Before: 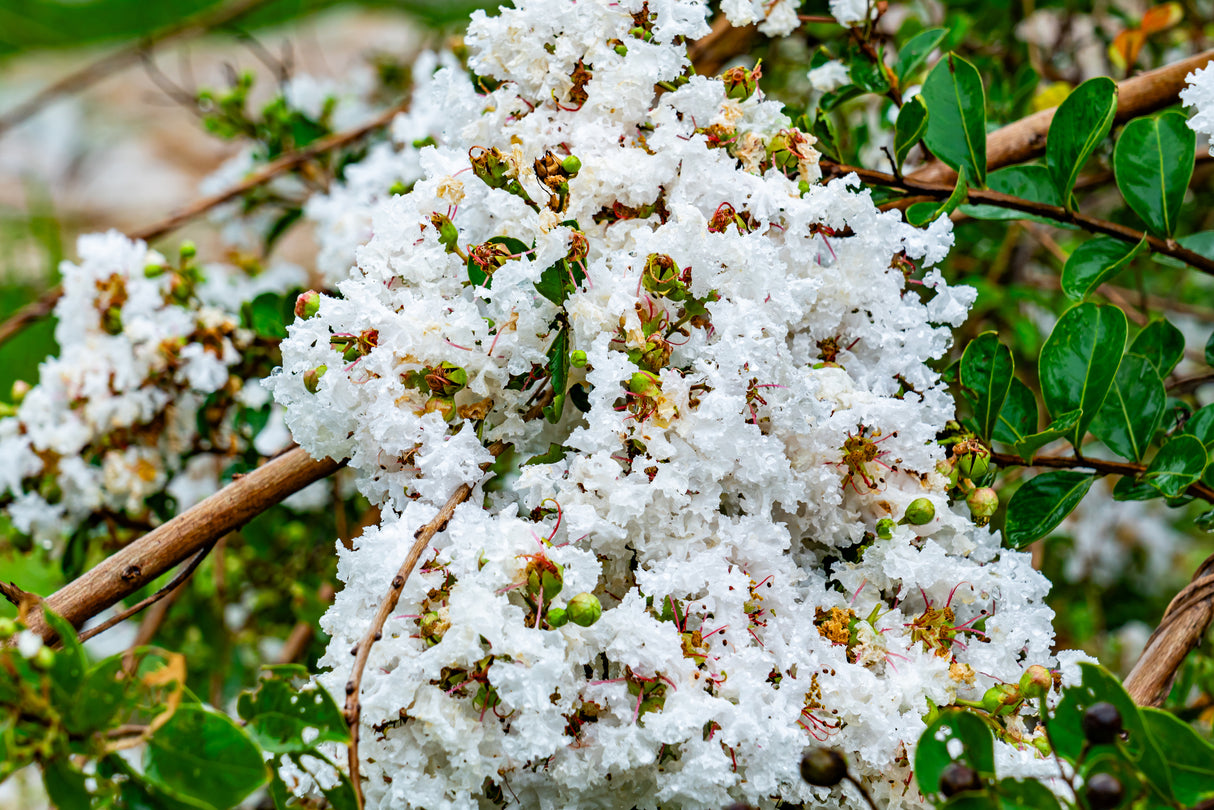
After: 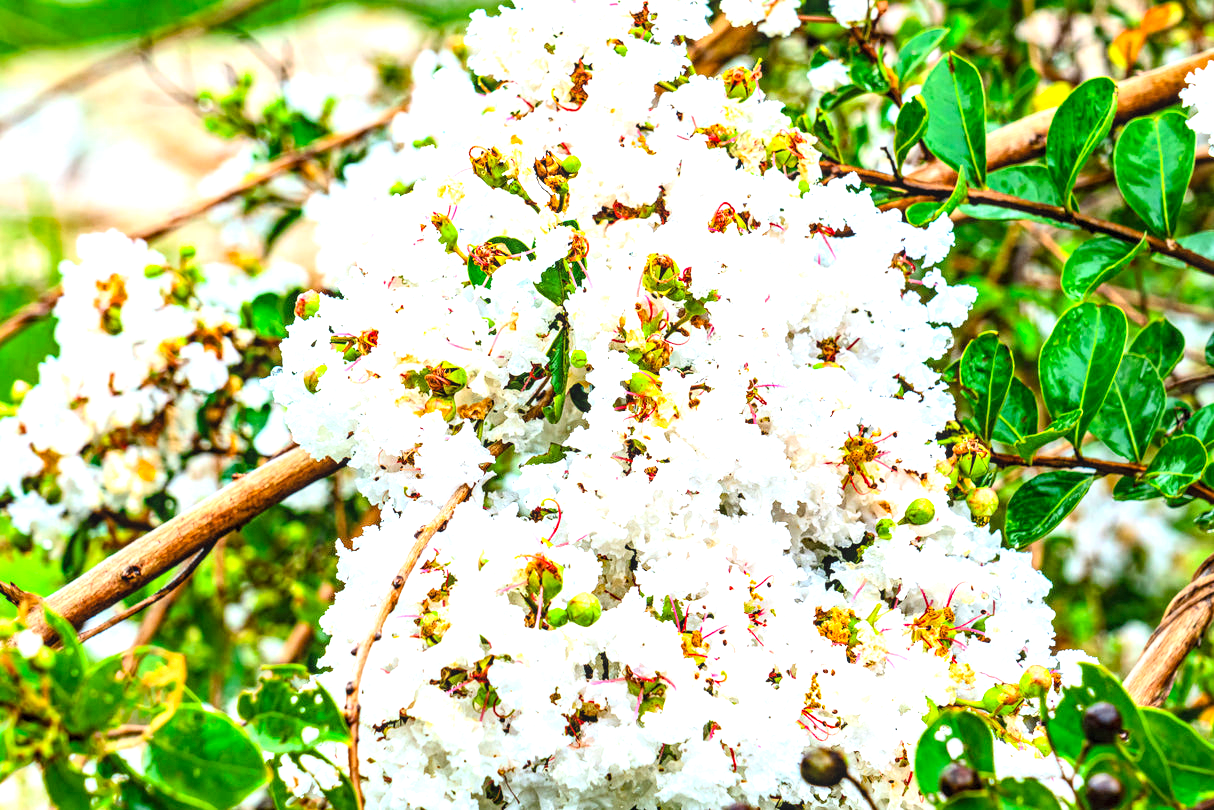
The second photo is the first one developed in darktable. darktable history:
local contrast: on, module defaults
exposure: black level correction 0, exposure 1.2 EV, compensate highlight preservation false
contrast brightness saturation: contrast 0.2, brightness 0.16, saturation 0.22
